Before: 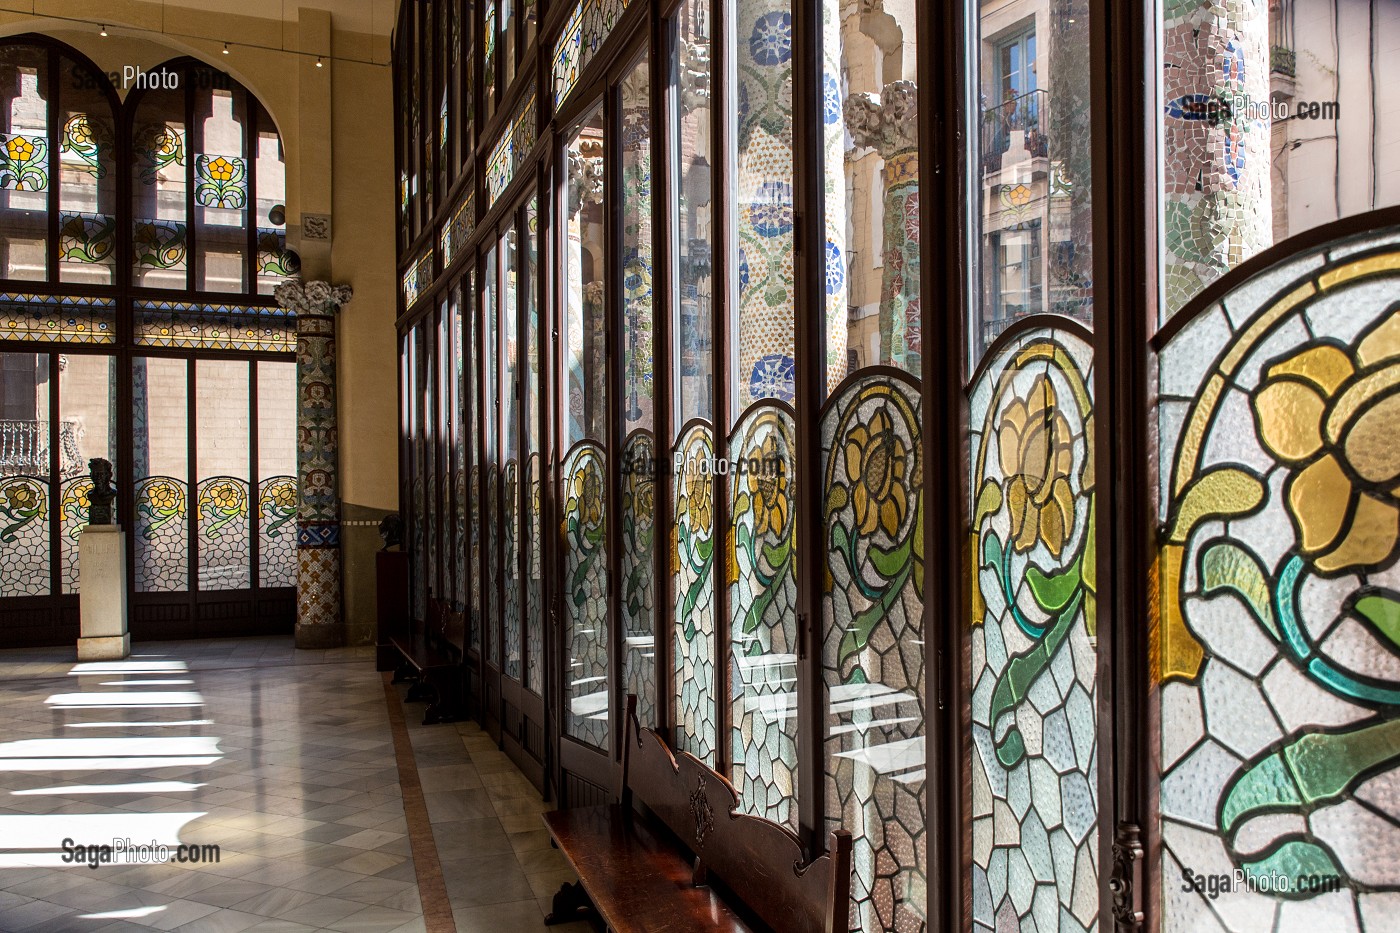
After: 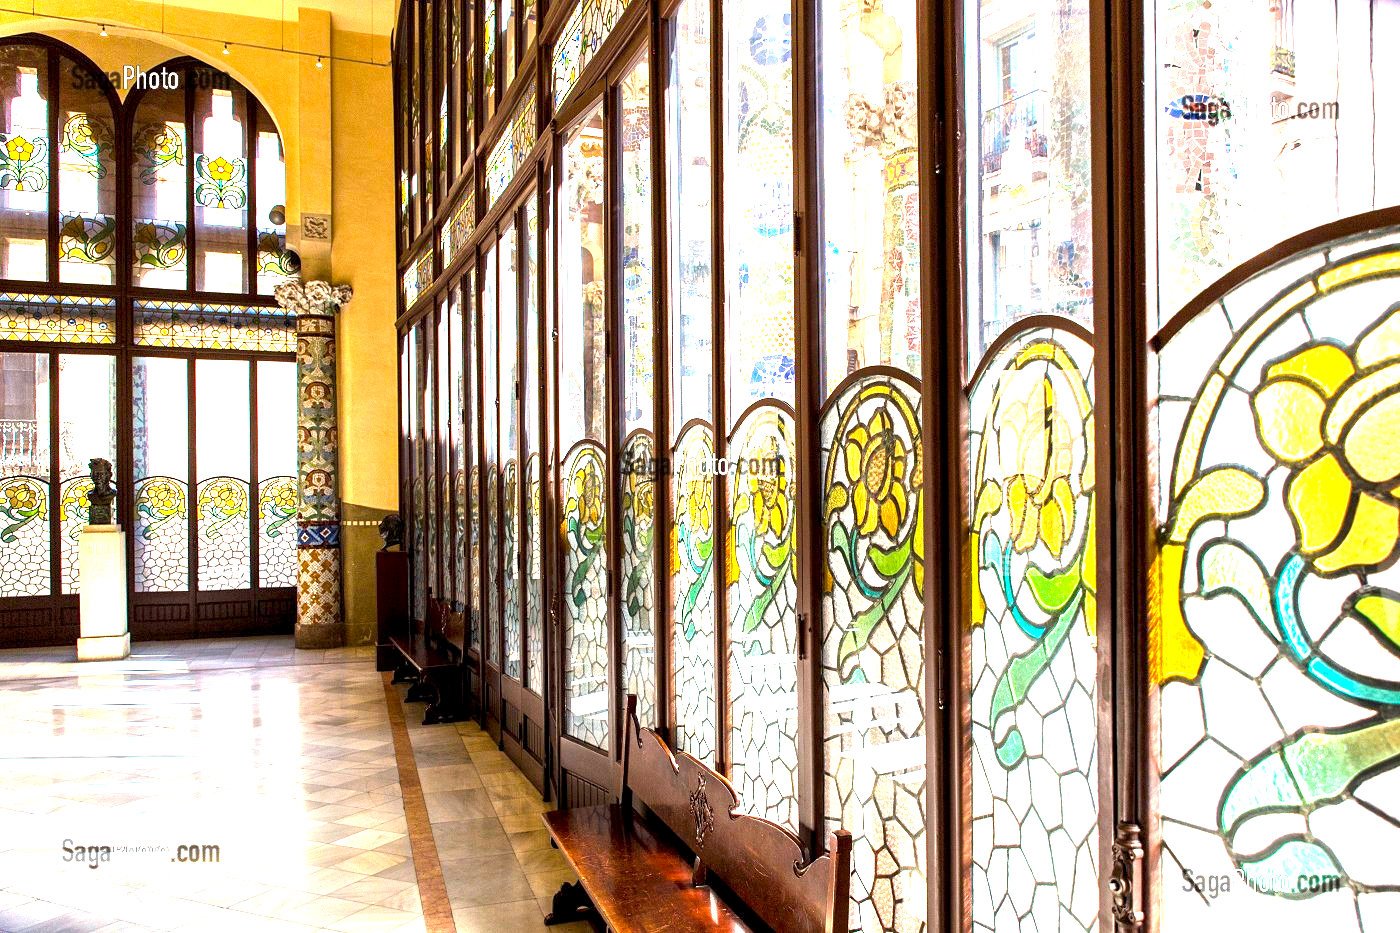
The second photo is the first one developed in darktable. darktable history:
color balance rgb: perceptual saturation grading › global saturation 20%, global vibrance 20%
shadows and highlights: shadows -10, white point adjustment 1.5, highlights 10
exposure: black level correction 0.001, exposure 2.607 EV, compensate exposure bias true, compensate highlight preservation false
